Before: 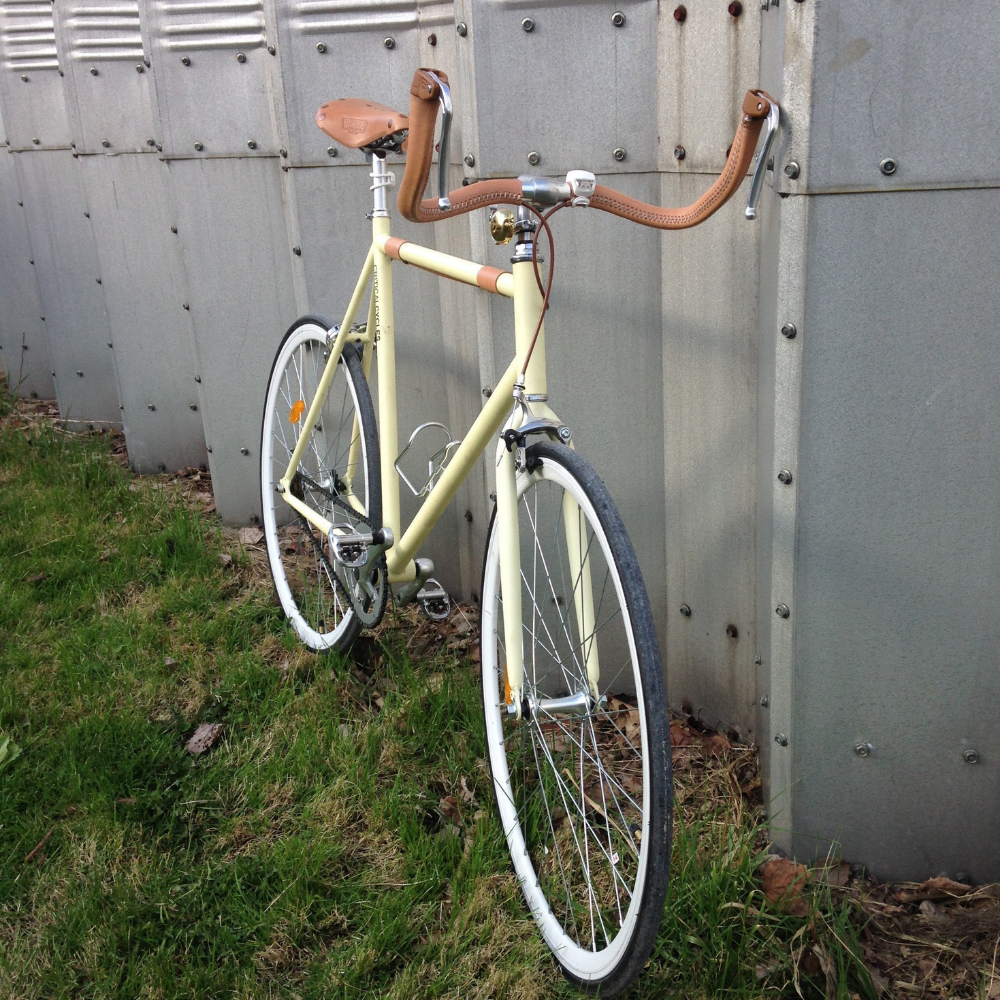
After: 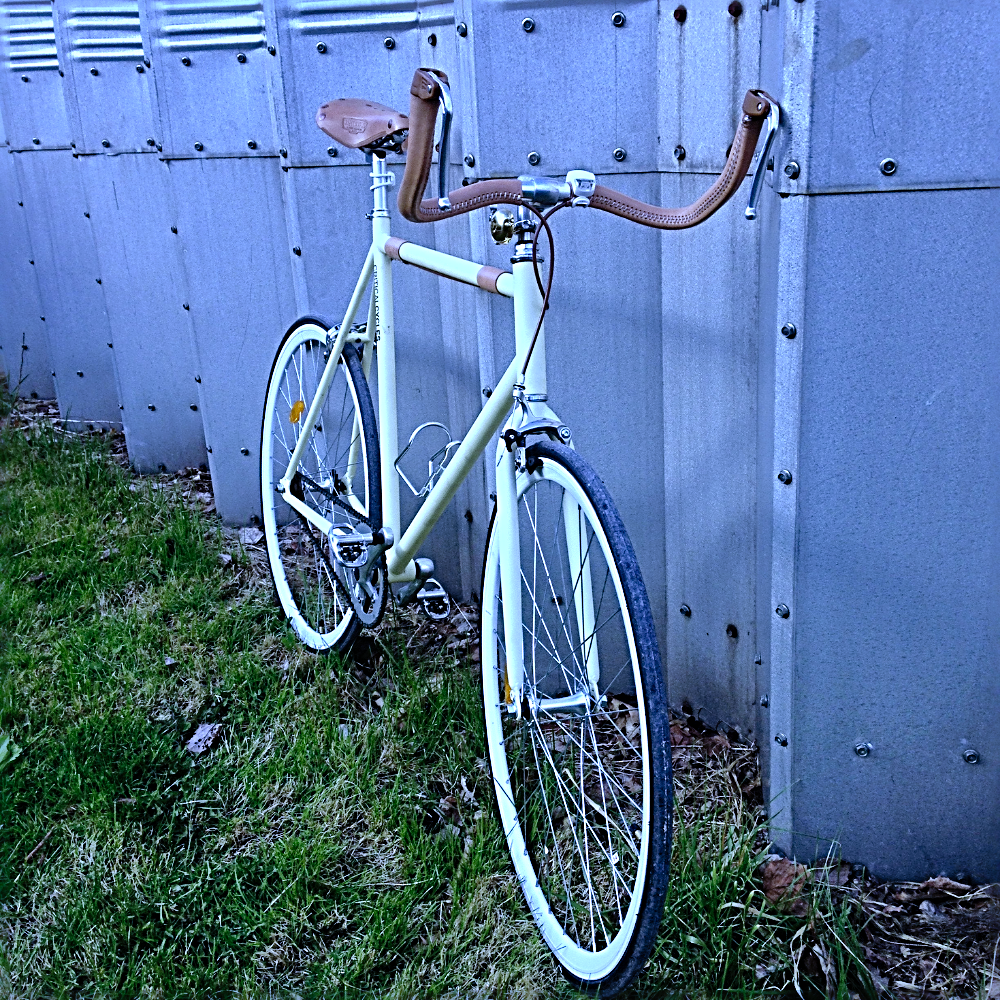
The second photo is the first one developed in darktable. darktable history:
shadows and highlights: soften with gaussian
sharpen: radius 3.69, amount 0.928
tone curve: curves: ch0 [(0, 0) (0.003, 0.003) (0.011, 0.003) (0.025, 0.007) (0.044, 0.014) (0.069, 0.02) (0.1, 0.03) (0.136, 0.054) (0.177, 0.099) (0.224, 0.156) (0.277, 0.227) (0.335, 0.302) (0.399, 0.375) (0.468, 0.456) (0.543, 0.54) (0.623, 0.625) (0.709, 0.717) (0.801, 0.807) (0.898, 0.895) (1, 1)], preserve colors none
white balance: red 0.766, blue 1.537
